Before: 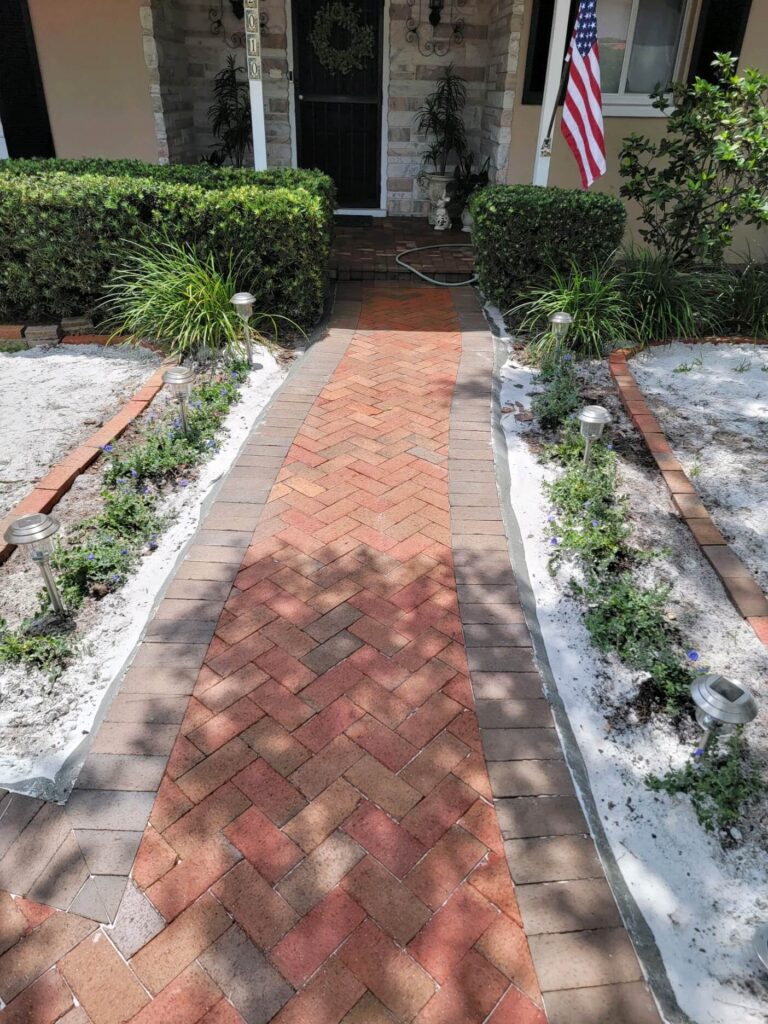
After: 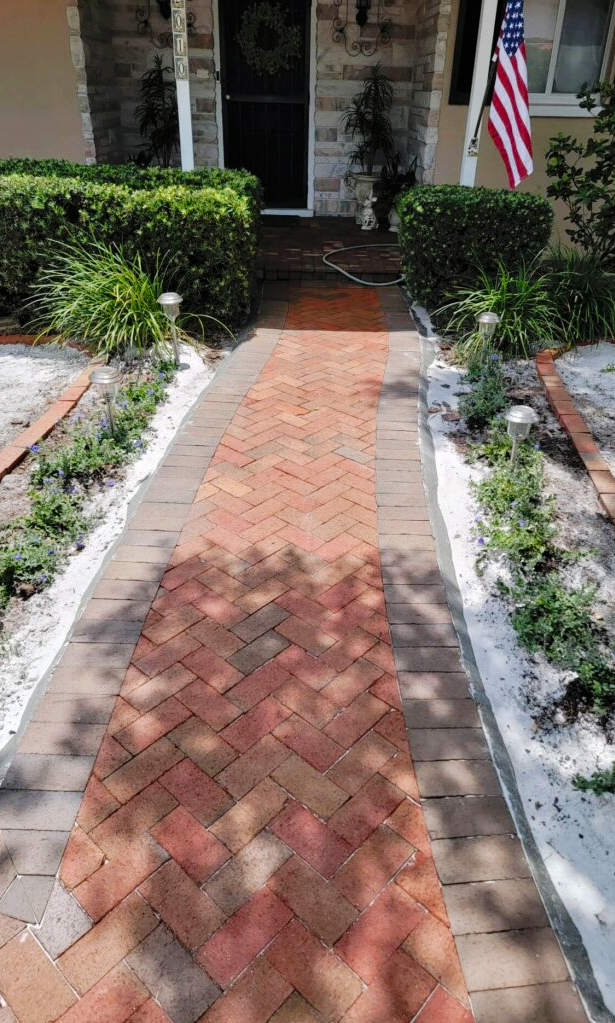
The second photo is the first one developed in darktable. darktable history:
crop and rotate: left 9.597%, right 10.195%
tone curve: curves: ch0 [(0, 0) (0.003, 0.005) (0.011, 0.006) (0.025, 0.013) (0.044, 0.027) (0.069, 0.042) (0.1, 0.06) (0.136, 0.085) (0.177, 0.118) (0.224, 0.171) (0.277, 0.239) (0.335, 0.314) (0.399, 0.394) (0.468, 0.473) (0.543, 0.552) (0.623, 0.64) (0.709, 0.718) (0.801, 0.801) (0.898, 0.882) (1, 1)], preserve colors none
